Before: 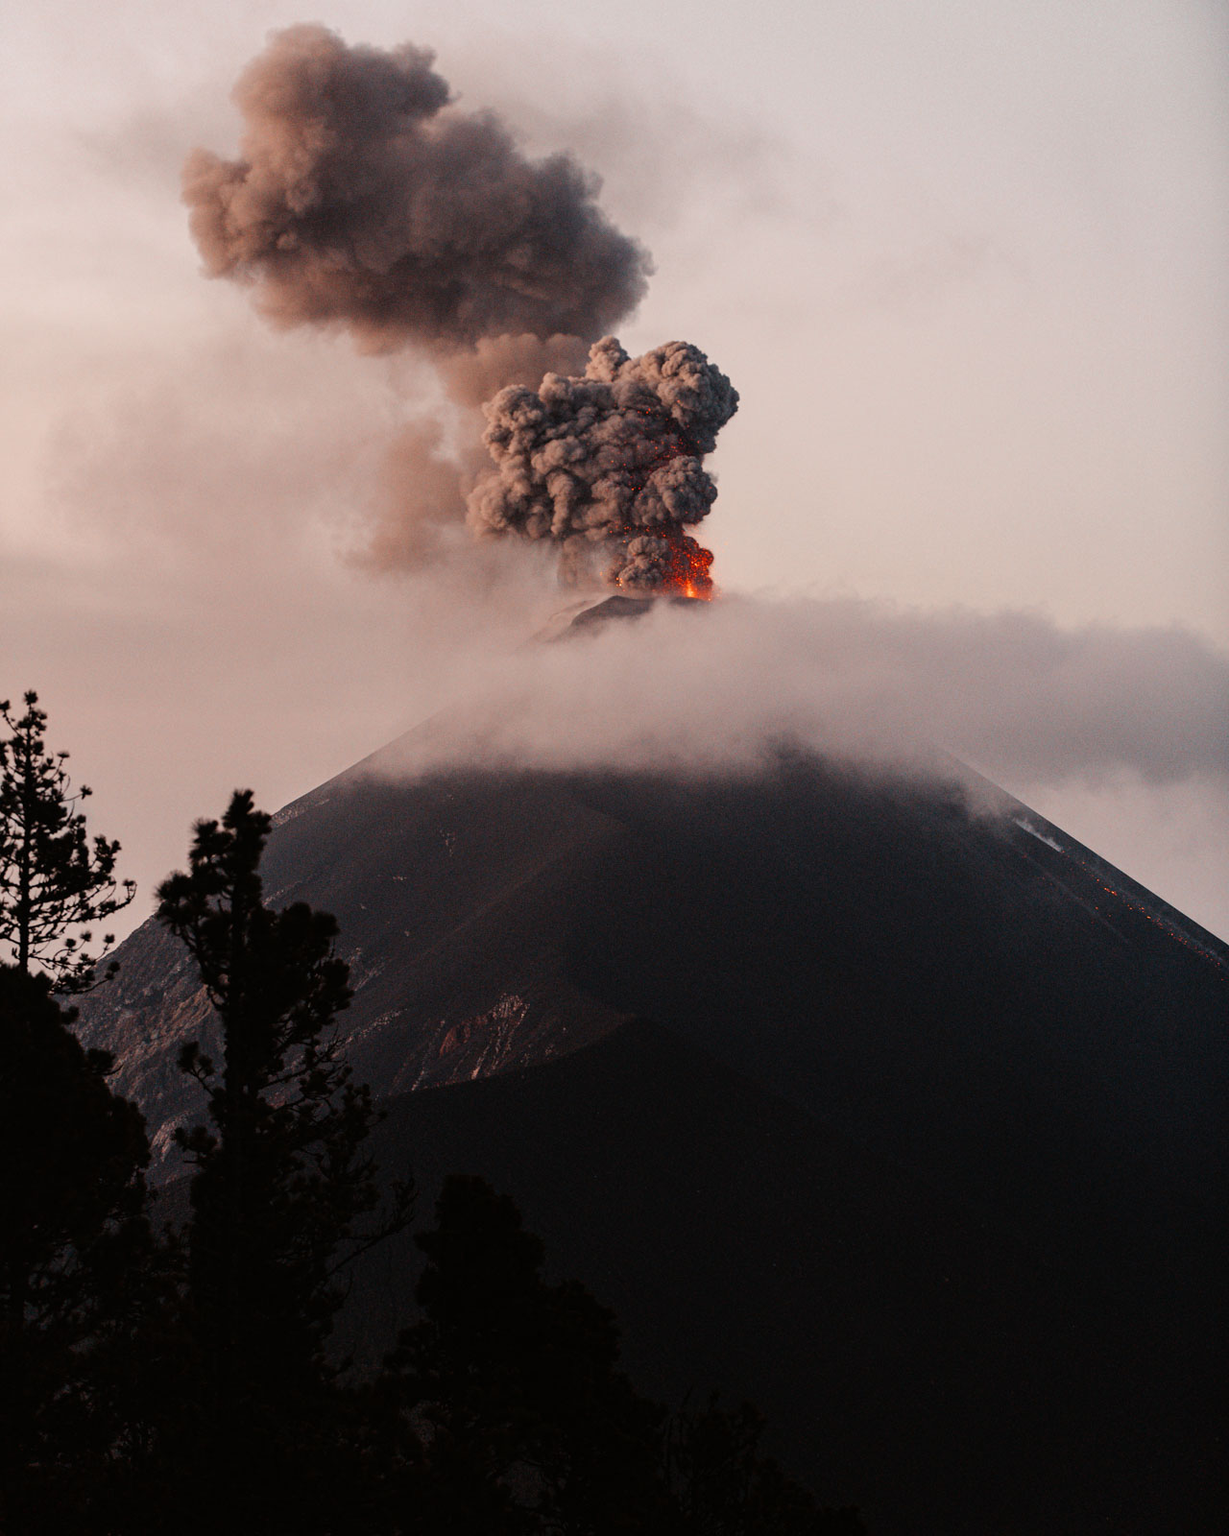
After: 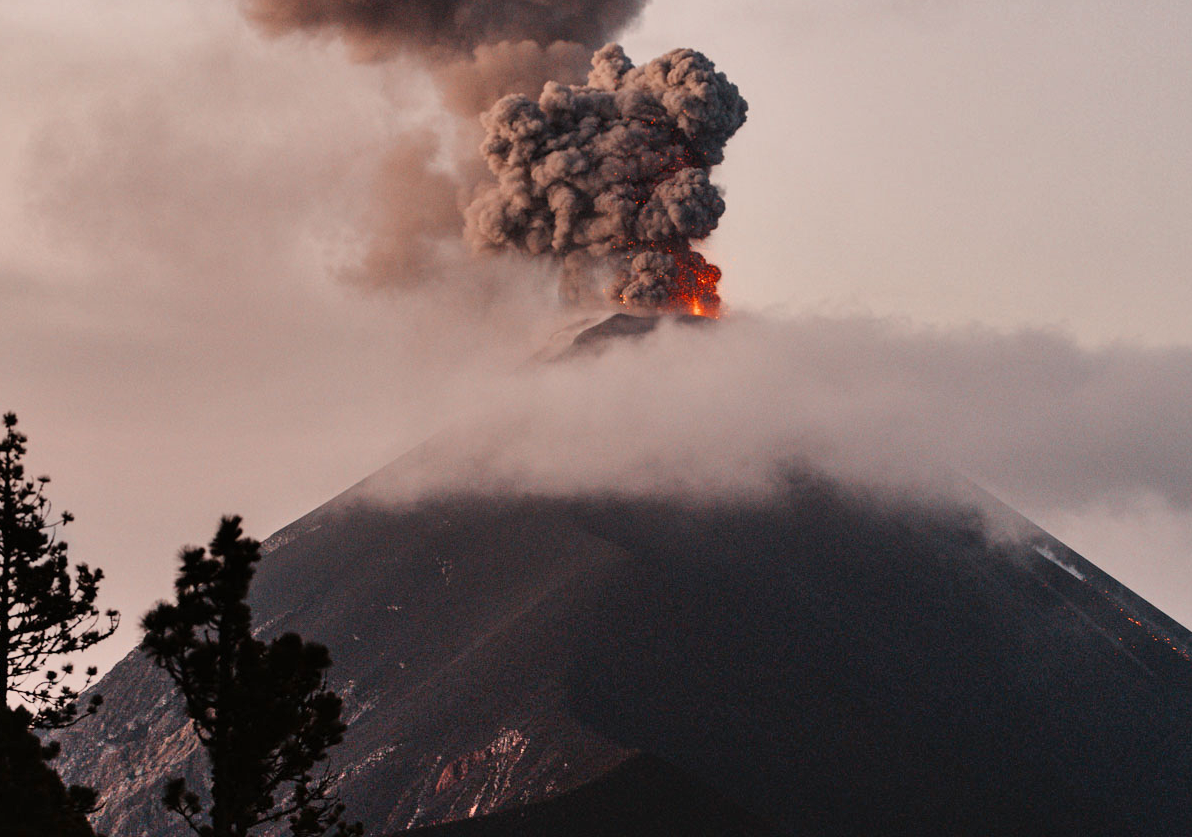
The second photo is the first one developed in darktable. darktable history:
shadows and highlights: soften with gaussian
crop: left 1.744%, top 19.225%, right 5.069%, bottom 28.357%
